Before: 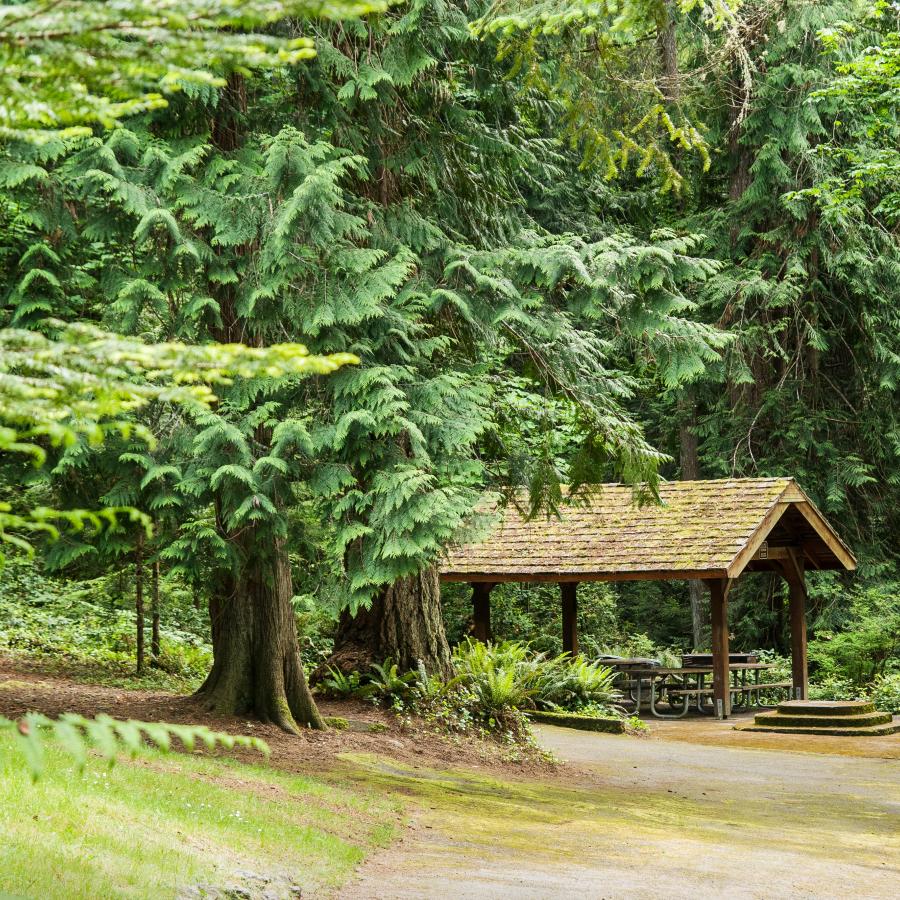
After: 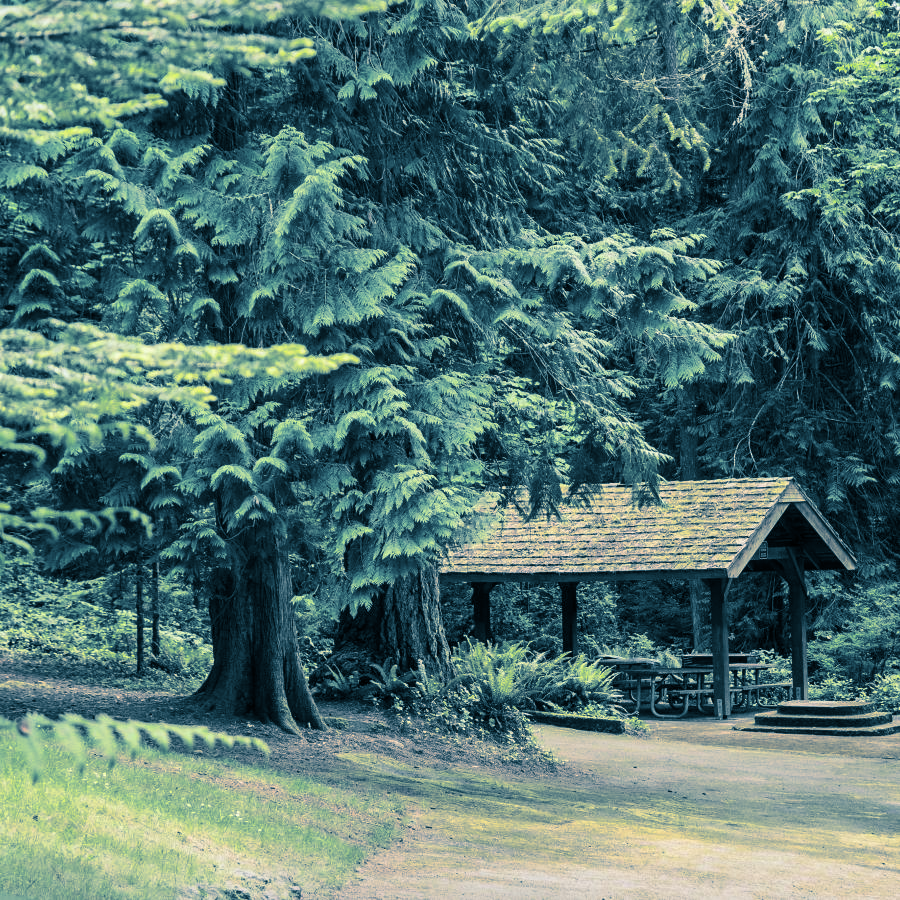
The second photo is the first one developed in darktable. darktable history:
exposure: exposure -0.041 EV, compensate highlight preservation false
split-toning: shadows › hue 212.4°, balance -70
